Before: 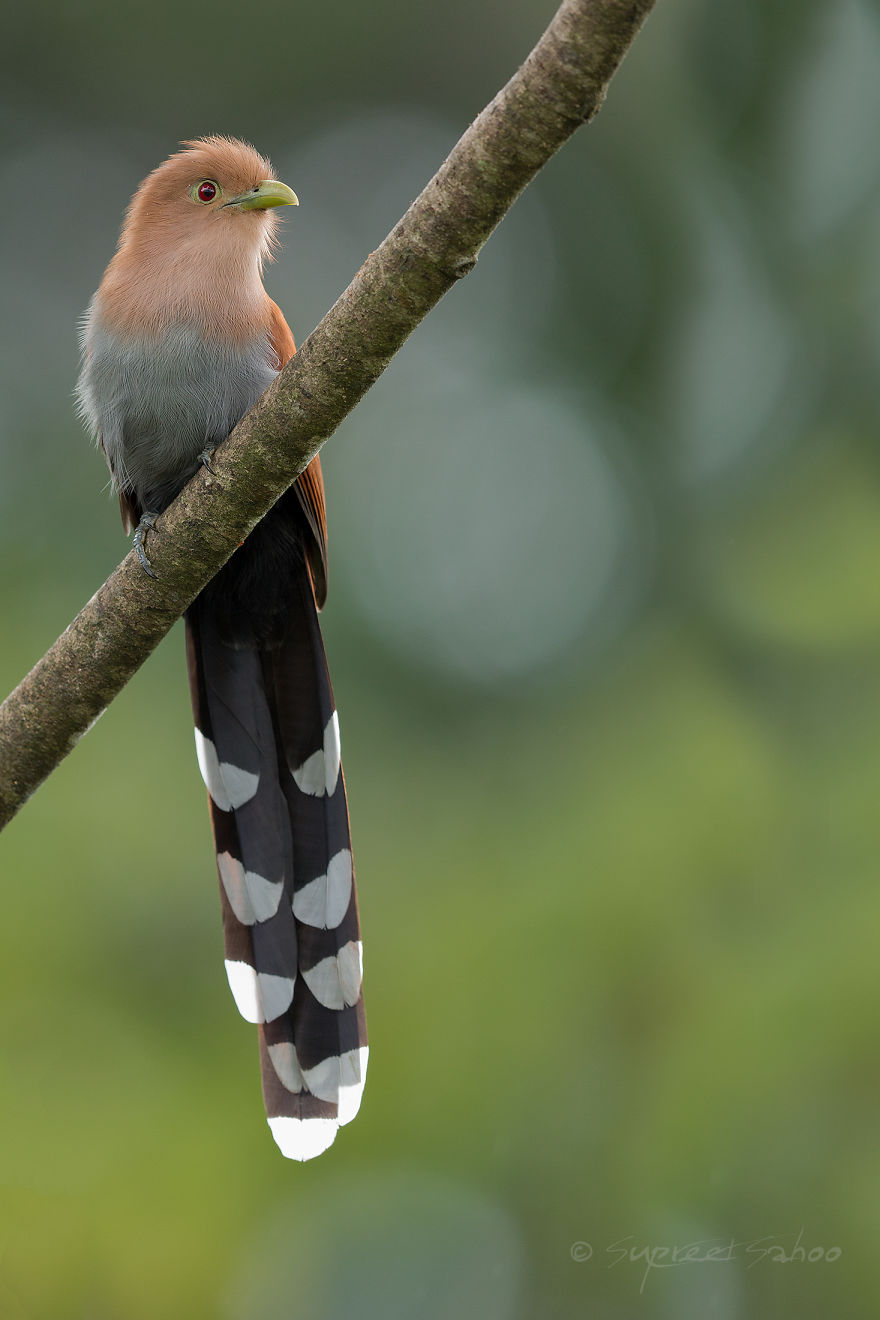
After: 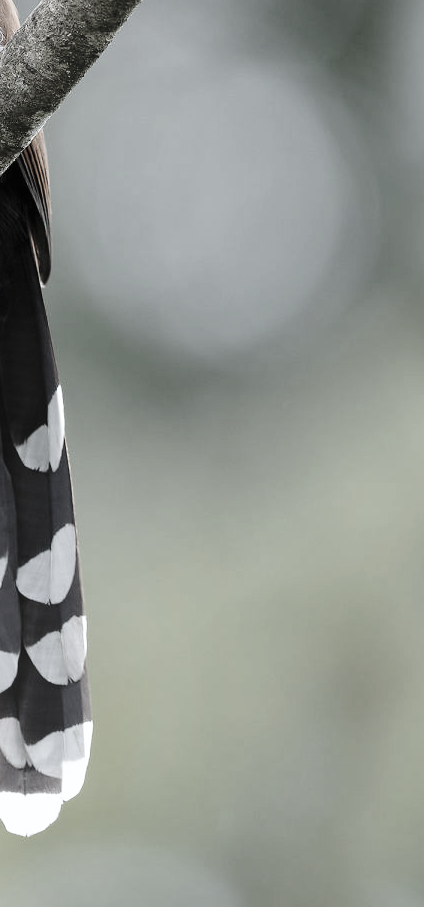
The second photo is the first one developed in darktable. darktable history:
color correction: saturation 0.2
base curve: curves: ch0 [(0, 0) (0.028, 0.03) (0.121, 0.232) (0.46, 0.748) (0.859, 0.968) (1, 1)], preserve colors none
white balance: red 0.926, green 1.003, blue 1.133
crop: left 31.379%, top 24.658%, right 20.326%, bottom 6.628%
bloom: size 38%, threshold 95%, strength 30%
